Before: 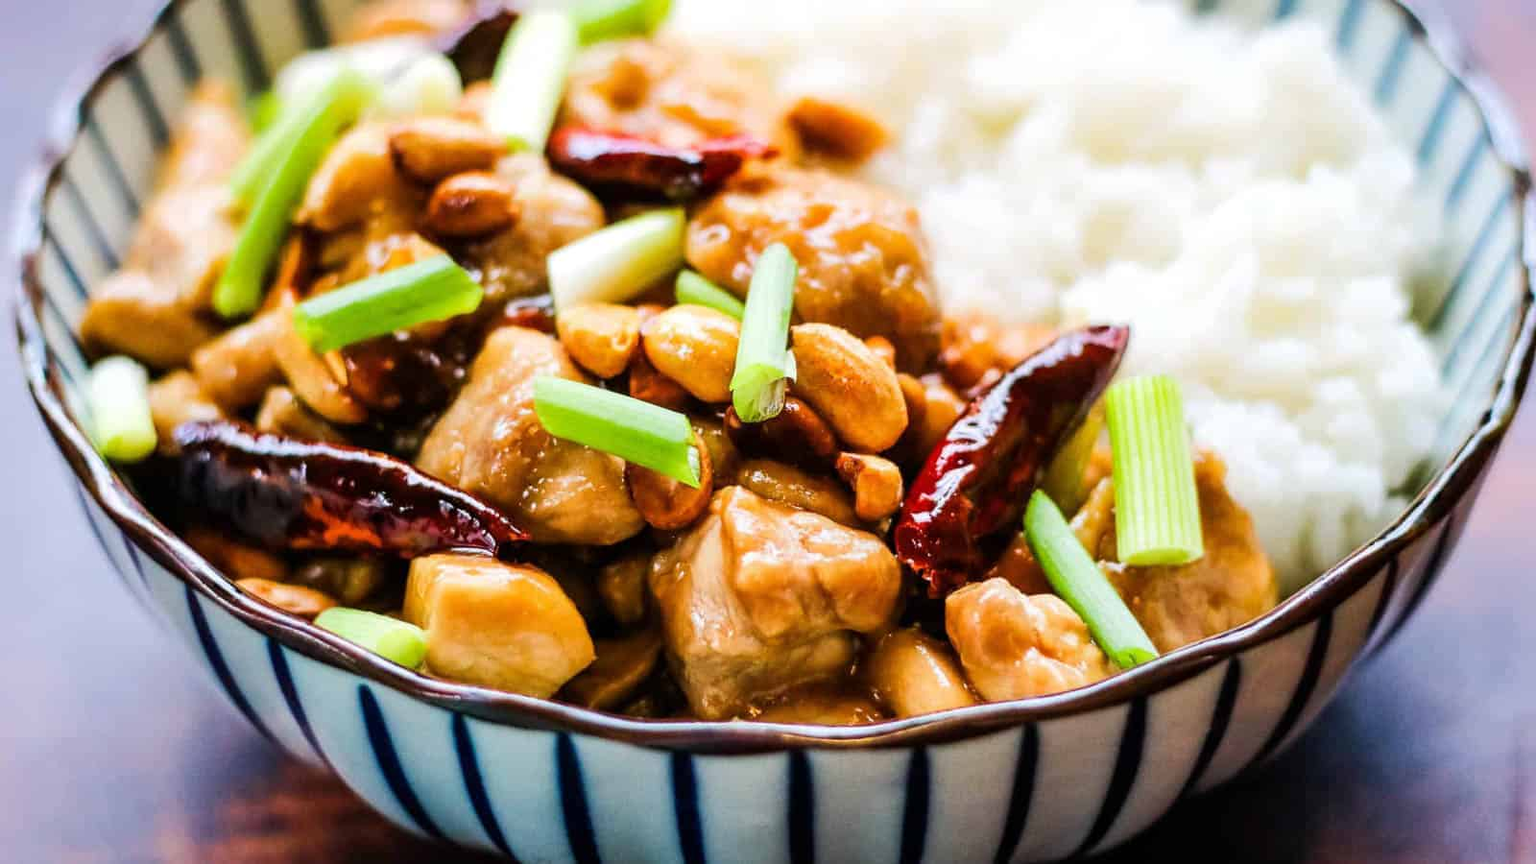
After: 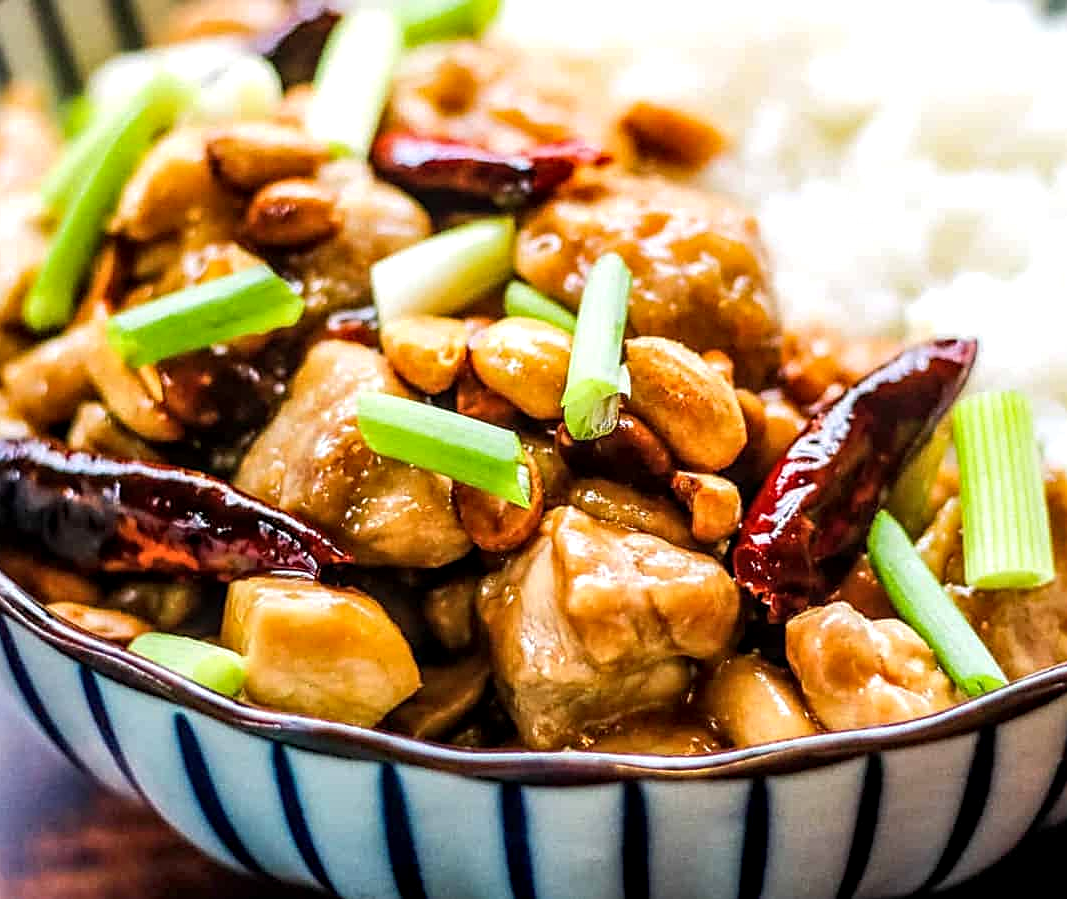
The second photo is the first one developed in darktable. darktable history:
local contrast: detail 130%
crop and rotate: left 12.476%, right 20.815%
sharpen: radius 1.923
exposure: black level correction 0.001, exposure 0.144 EV, compensate highlight preservation false
